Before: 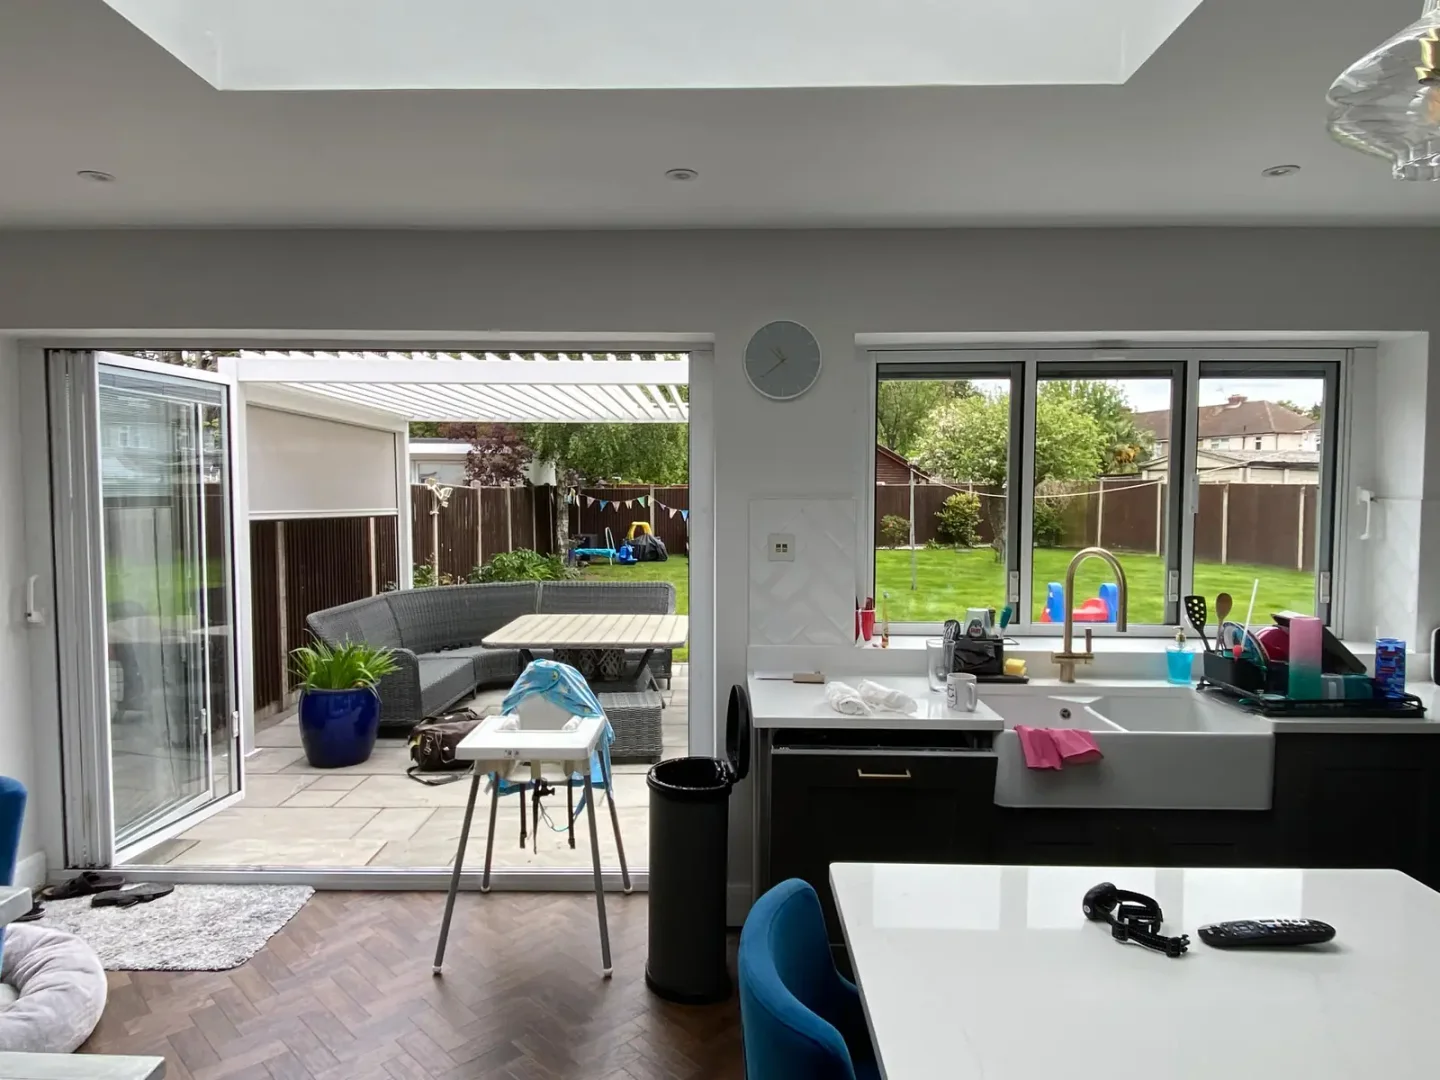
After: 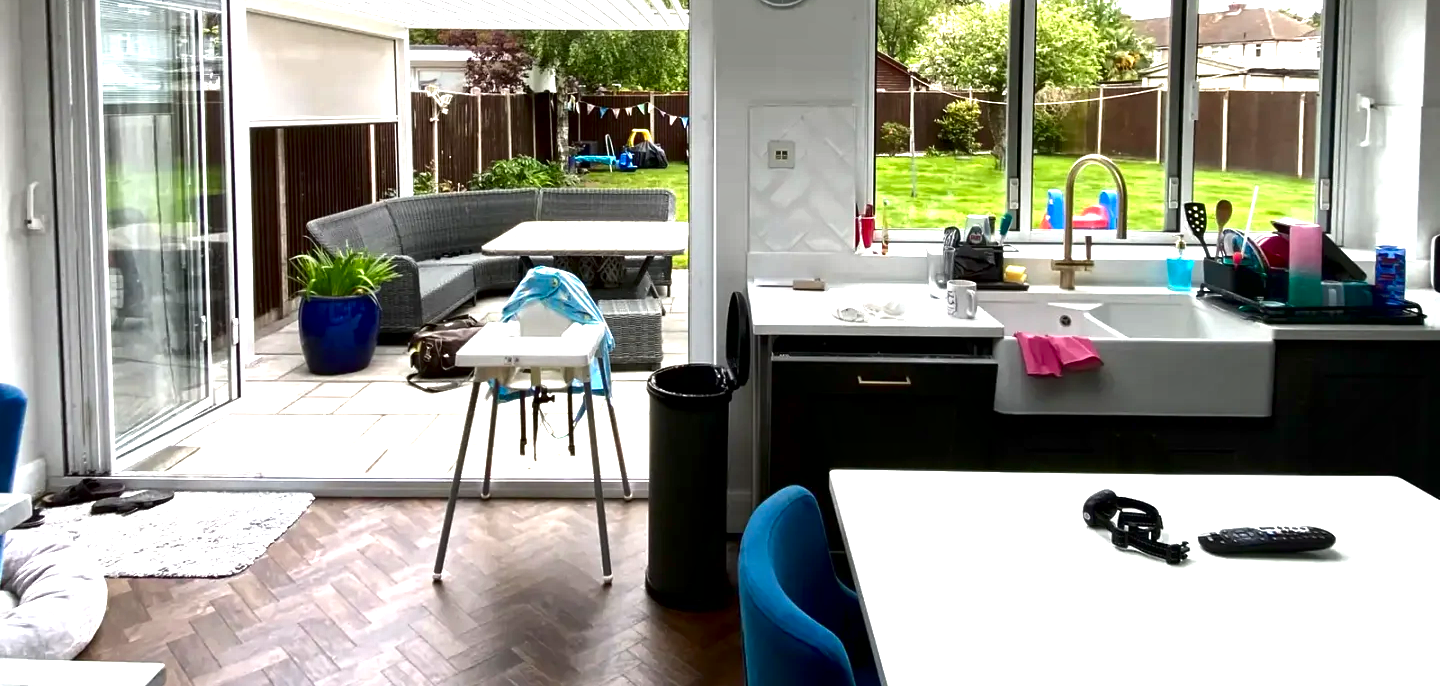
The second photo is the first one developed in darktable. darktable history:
contrast brightness saturation: brightness -0.2, saturation 0.08
local contrast: mode bilateral grid, contrast 20, coarseness 50, detail 150%, midtone range 0.2
exposure: exposure 1 EV, compensate highlight preservation false
crop and rotate: top 36.435%
